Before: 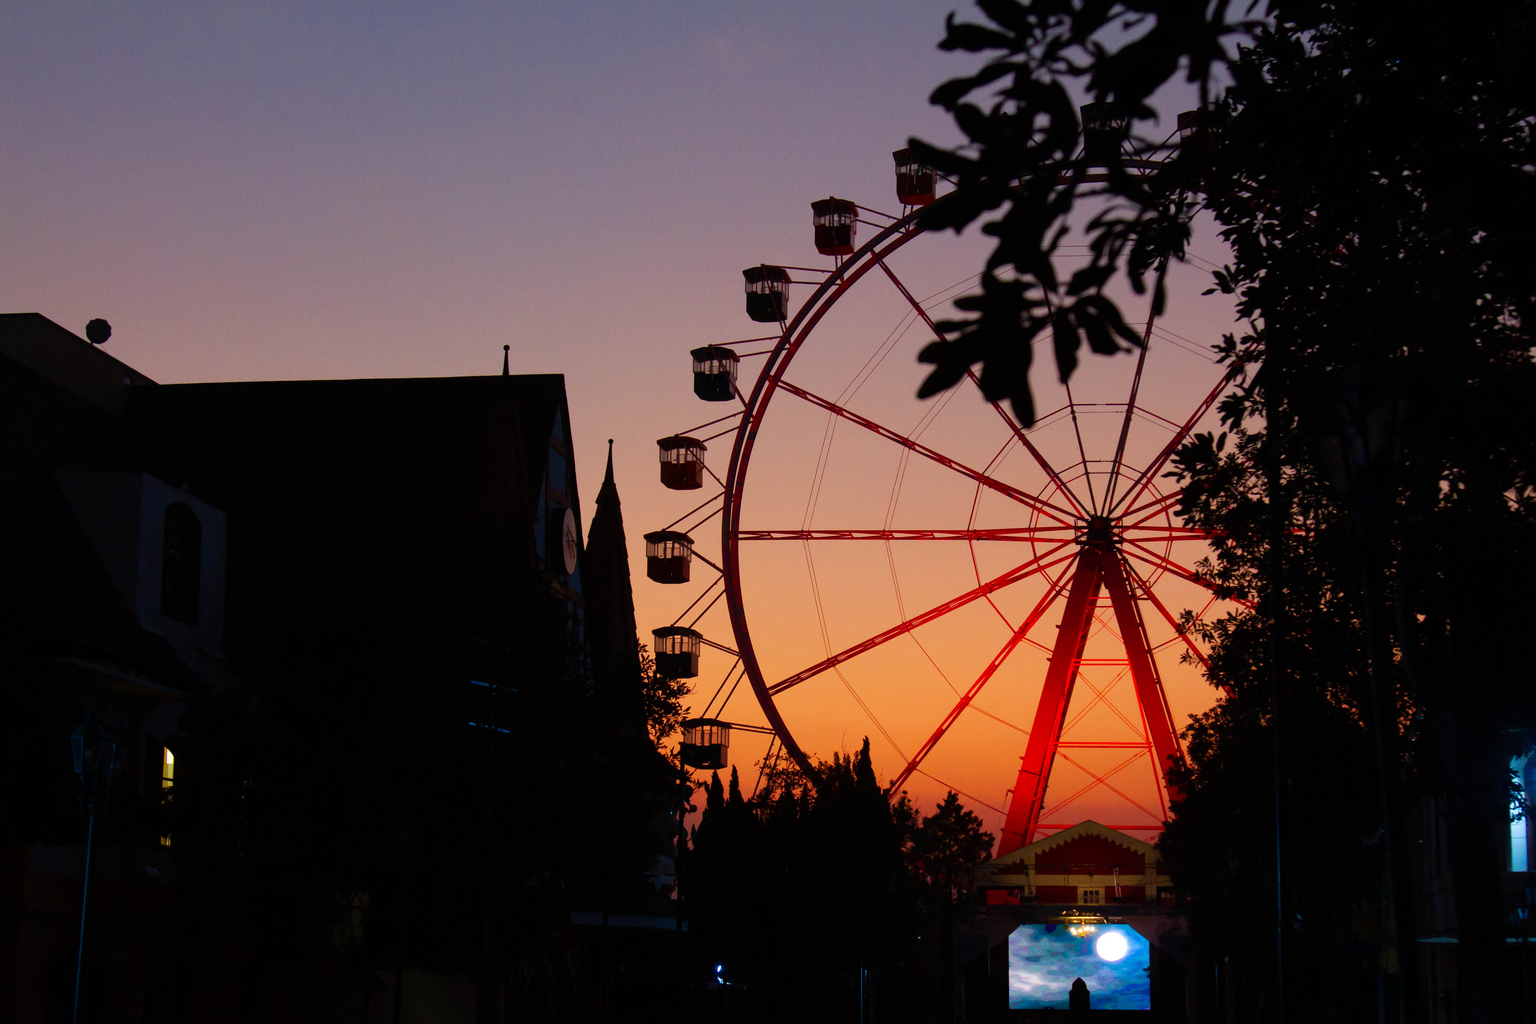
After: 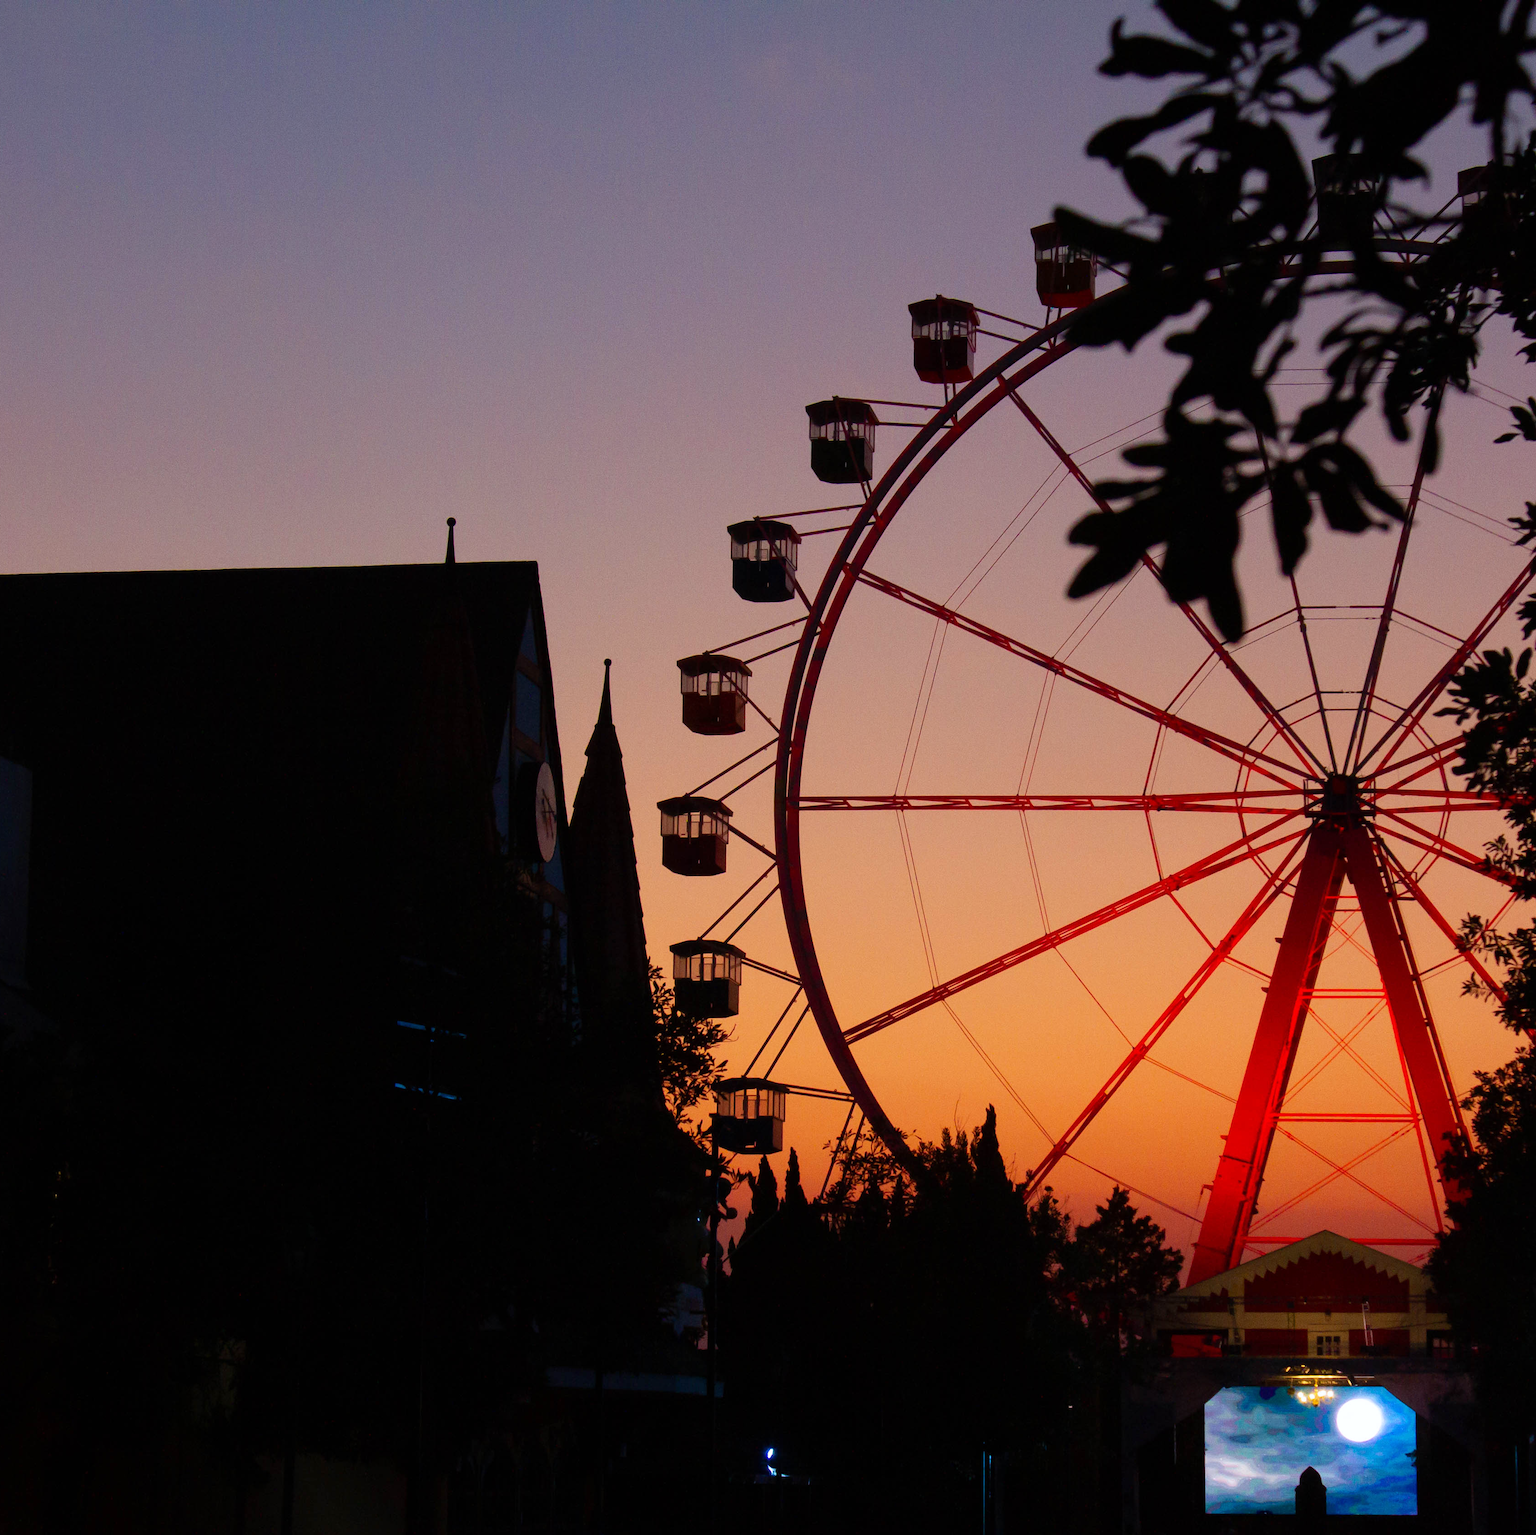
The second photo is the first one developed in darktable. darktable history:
crop and rotate: left 13.409%, right 19.924%
white balance: red 0.988, blue 1.017
